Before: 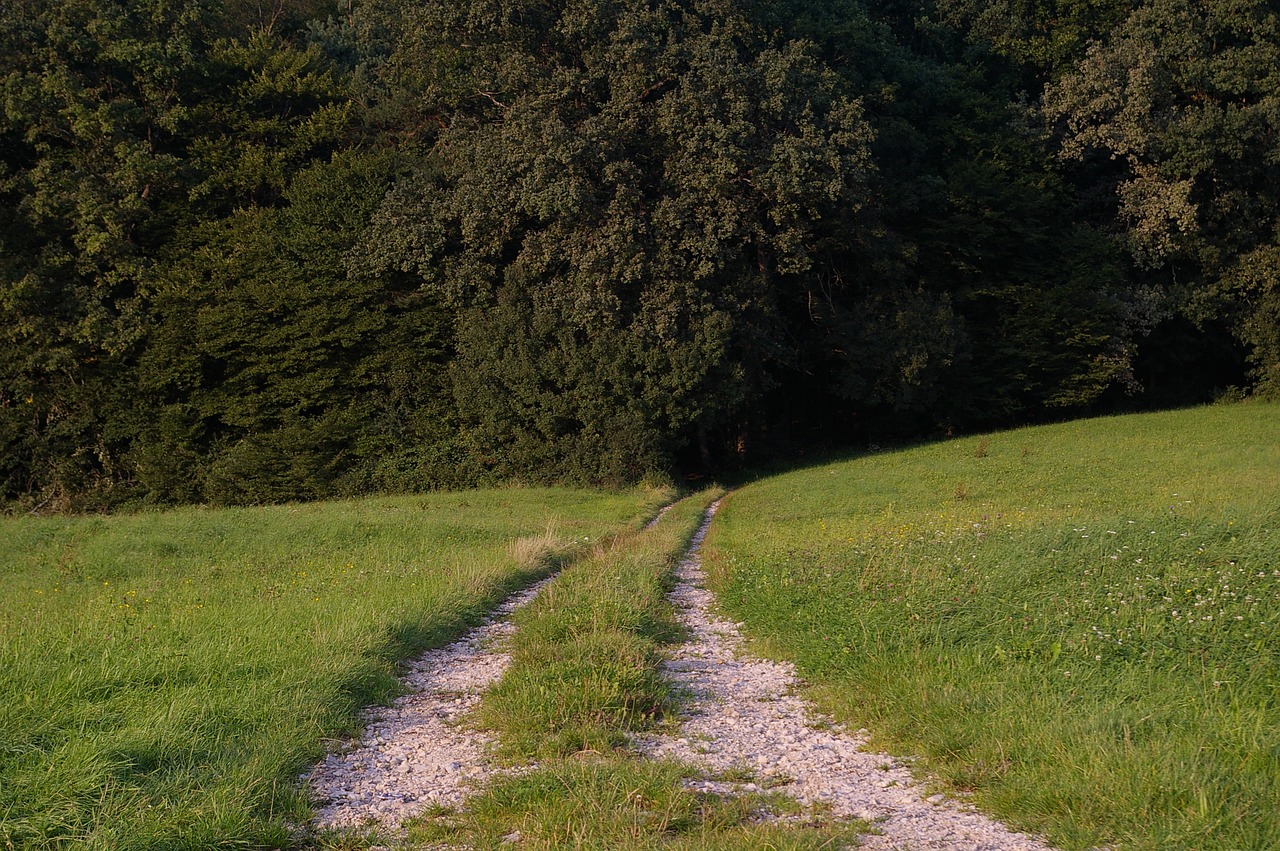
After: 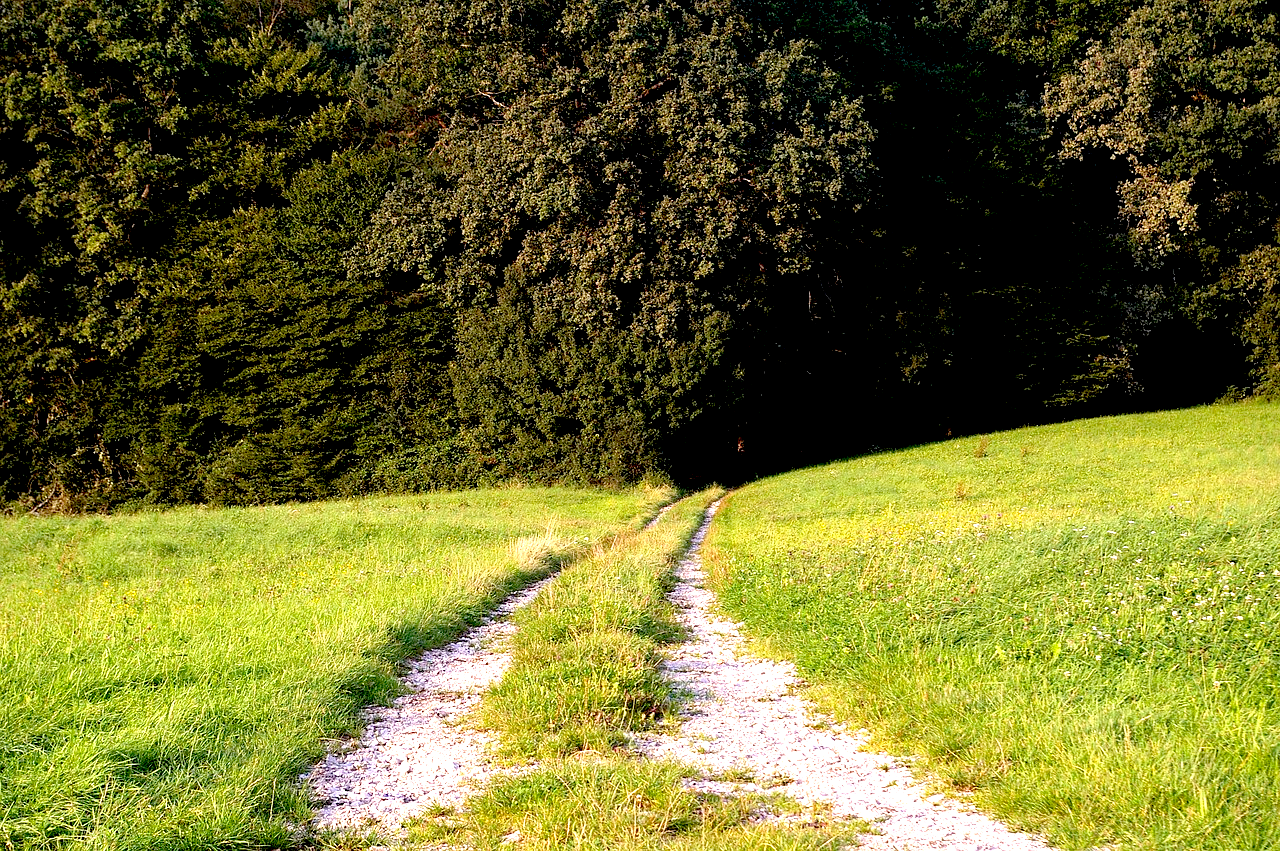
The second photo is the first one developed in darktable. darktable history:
exposure: black level correction 0.015, exposure 1.783 EV, compensate highlight preservation false
